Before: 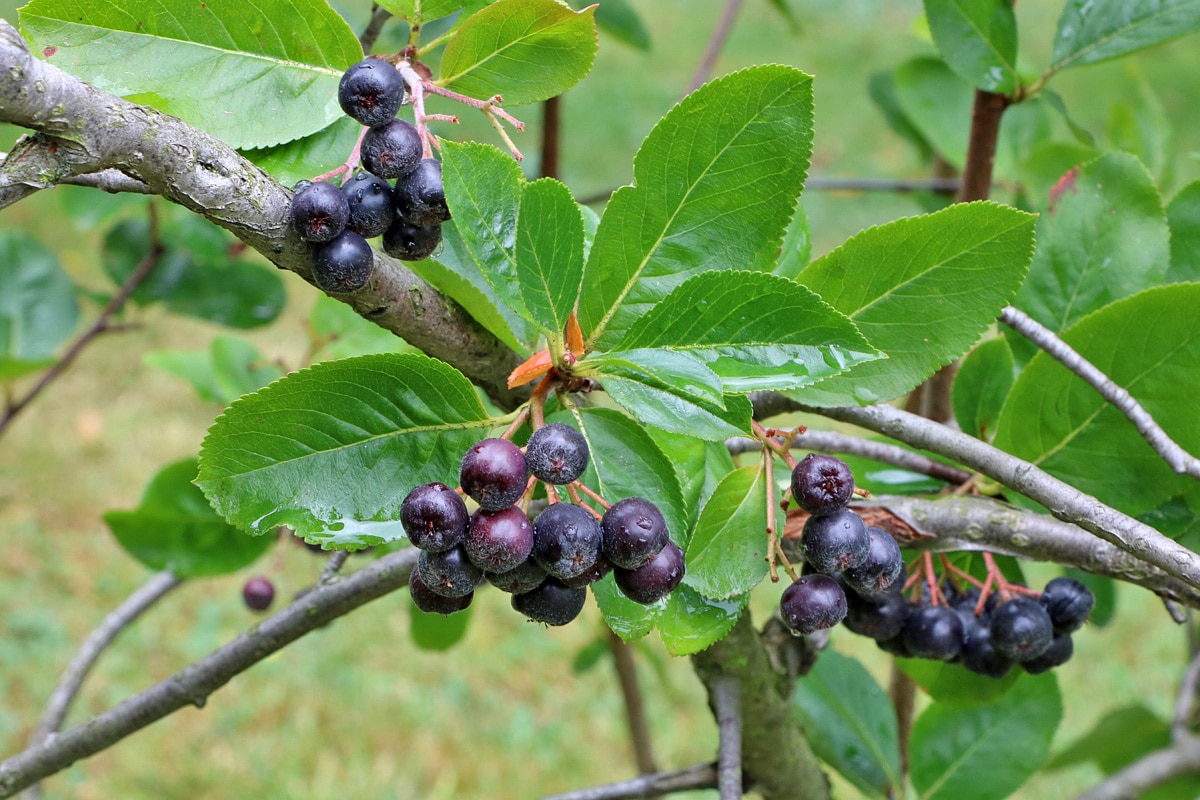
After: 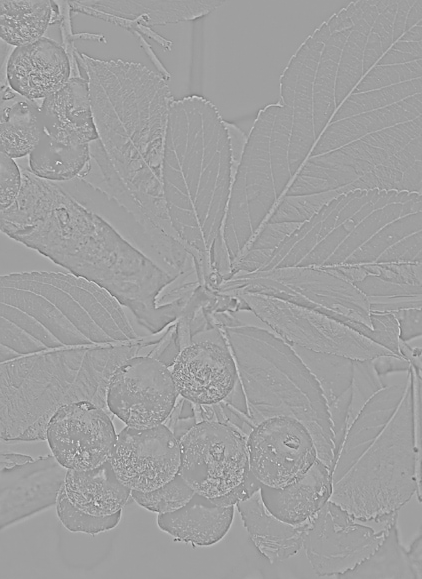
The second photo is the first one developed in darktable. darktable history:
sharpen: on, module defaults
crop and rotate: left 29.476%, top 10.214%, right 35.32%, bottom 17.333%
highpass: sharpness 5.84%, contrast boost 8.44%
base curve: curves: ch0 [(0, 0) (0.028, 0.03) (0.121, 0.232) (0.46, 0.748) (0.859, 0.968) (1, 1)], preserve colors none
contrast equalizer: y [[0.514, 0.573, 0.581, 0.508, 0.5, 0.5], [0.5 ×6], [0.5 ×6], [0 ×6], [0 ×6]]
color calibration: illuminant Planckian (black body), x 0.351, y 0.352, temperature 4794.27 K
